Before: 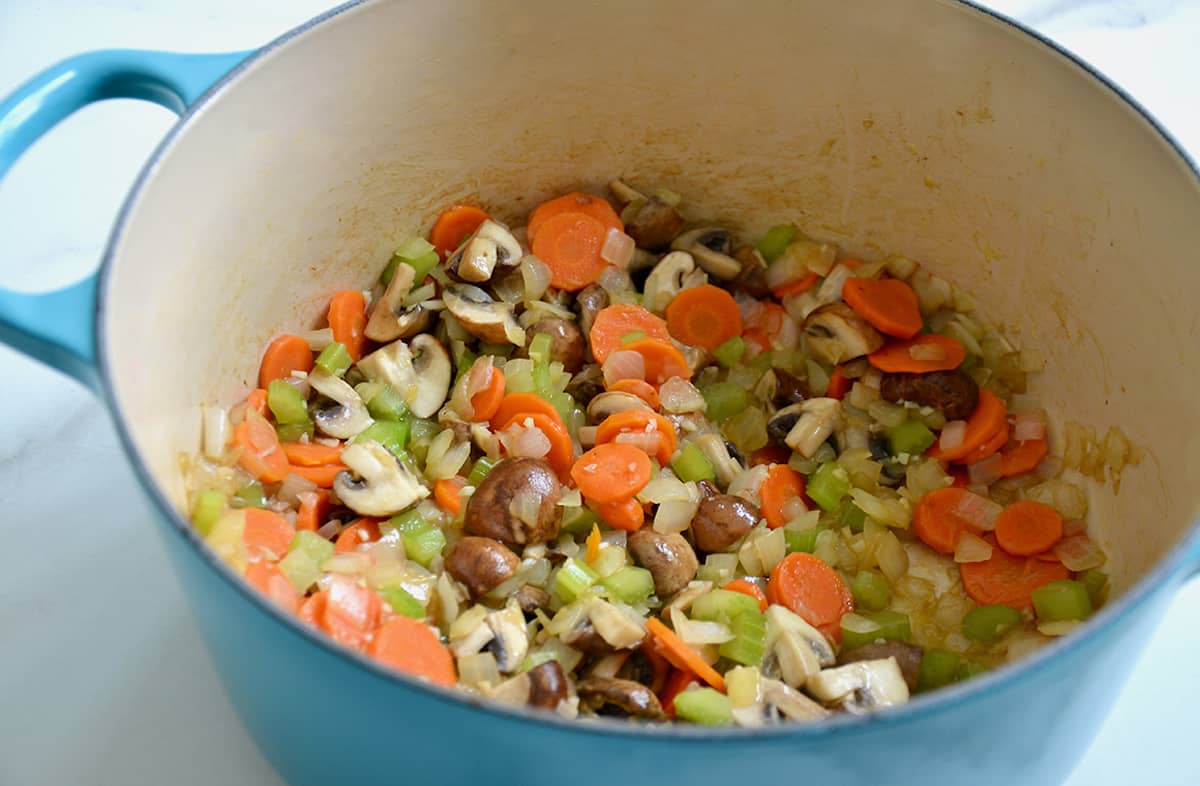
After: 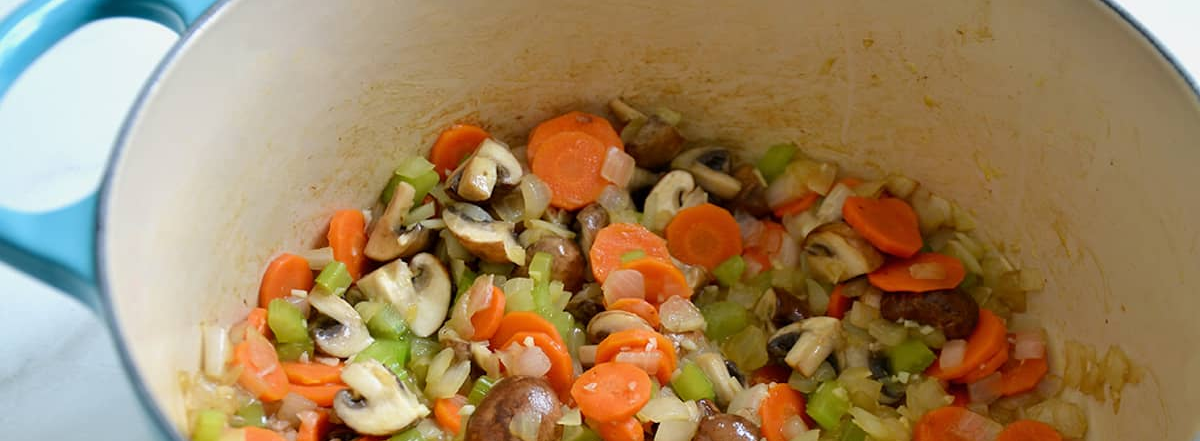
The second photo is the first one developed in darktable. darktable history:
crop and rotate: top 10.41%, bottom 33.404%
